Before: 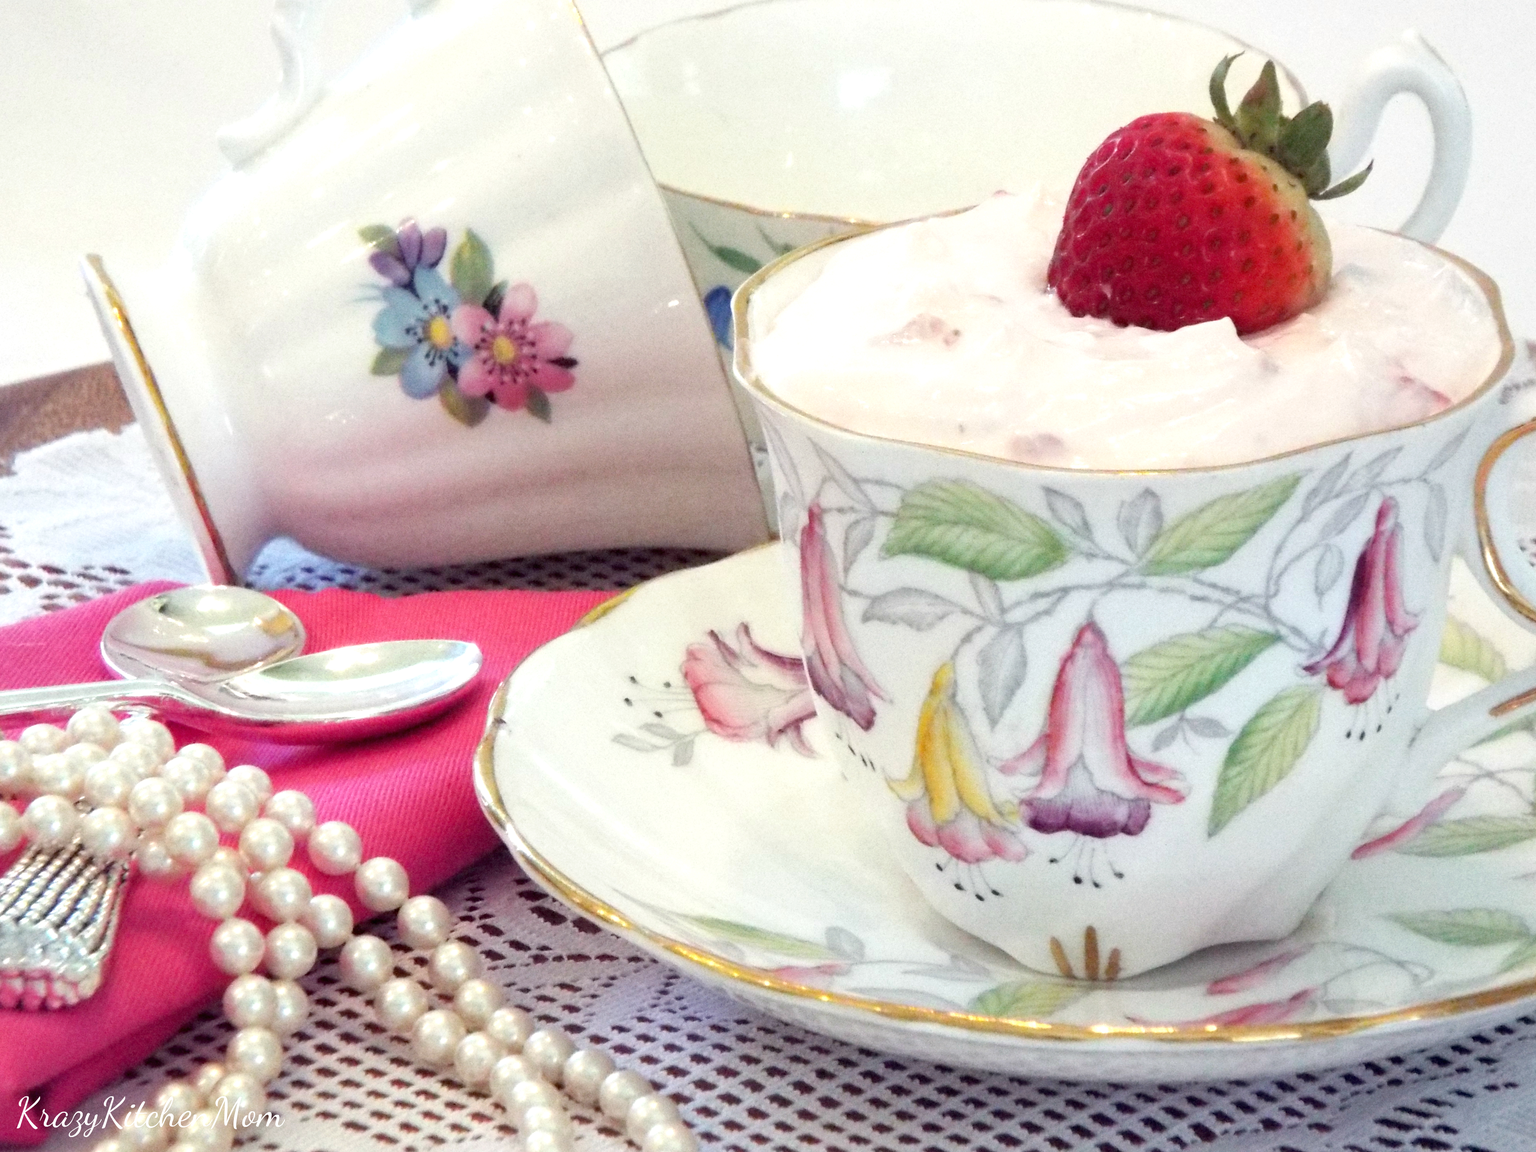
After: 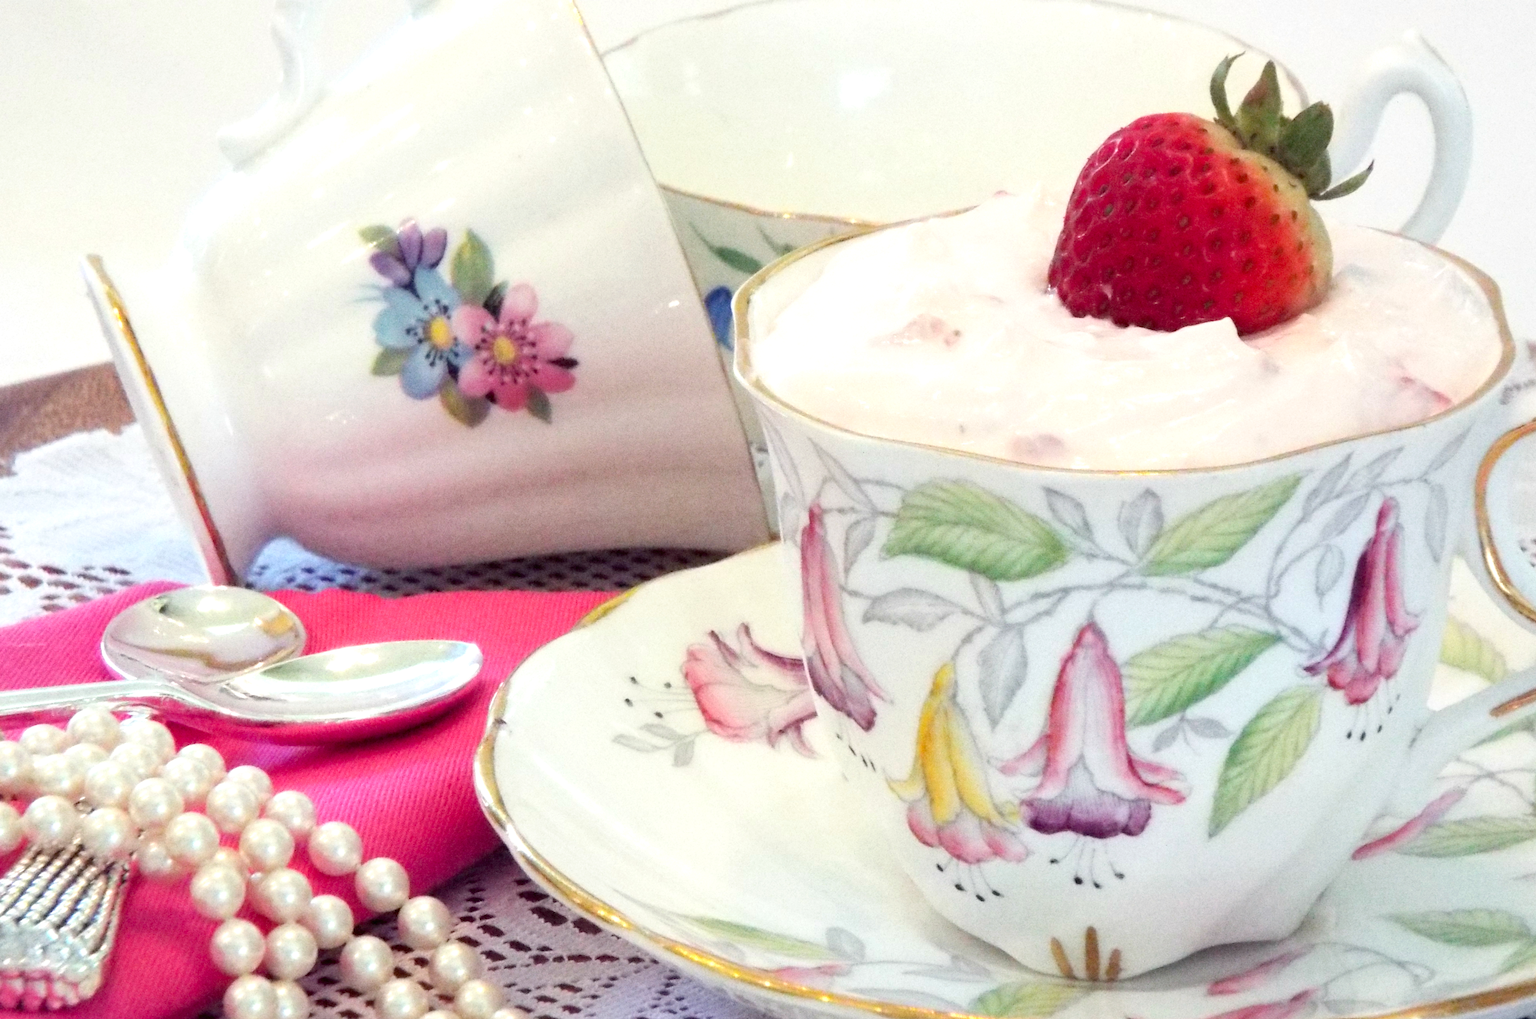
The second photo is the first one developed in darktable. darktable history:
contrast brightness saturation: contrast 0.1, brightness 0.03, saturation 0.09
crop and rotate: top 0%, bottom 11.49%
